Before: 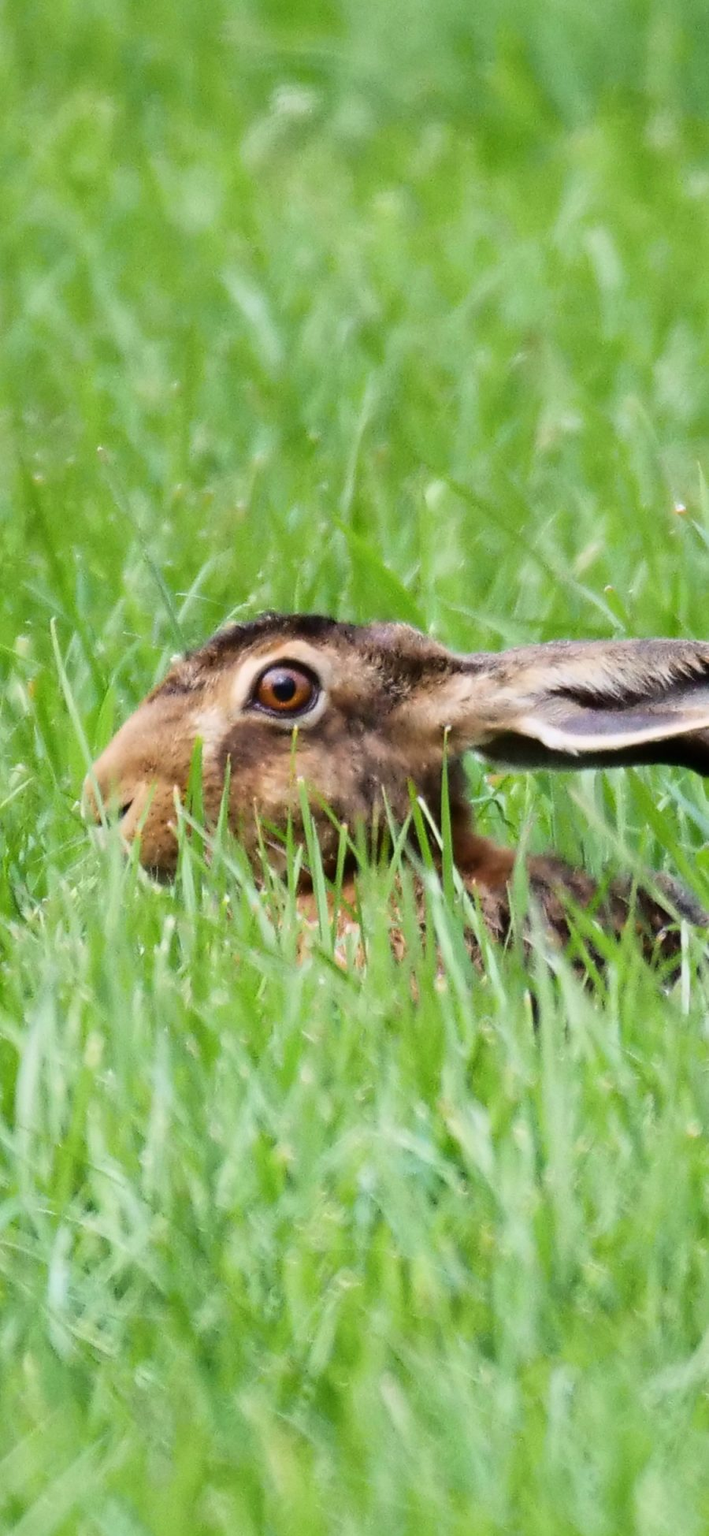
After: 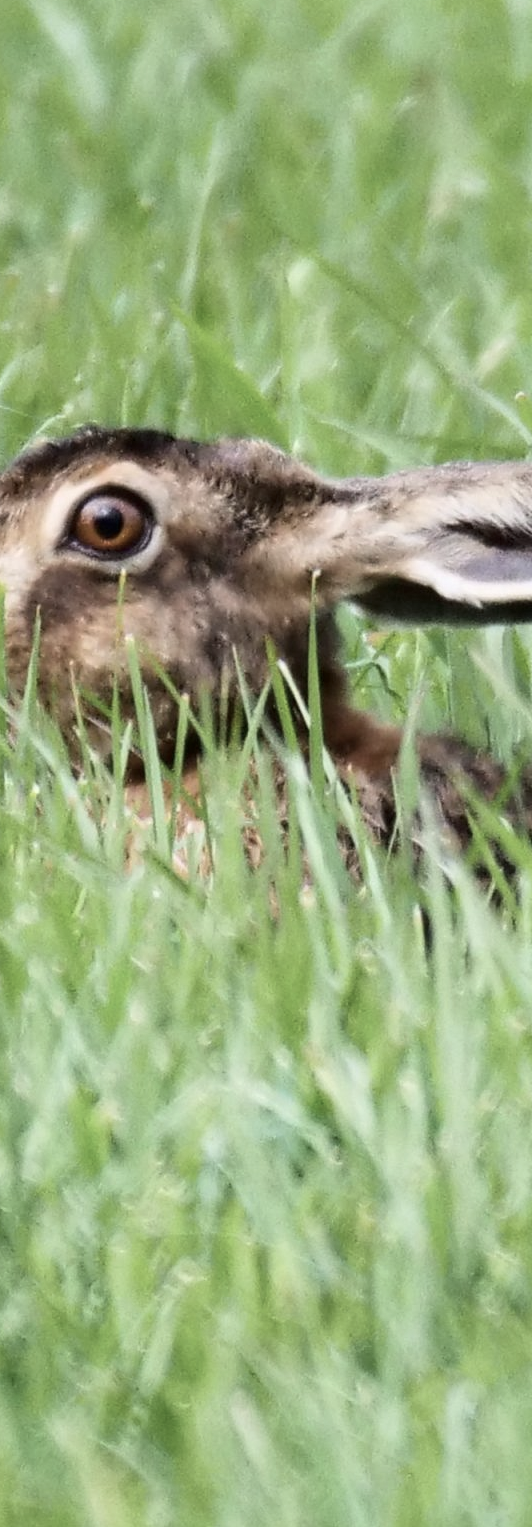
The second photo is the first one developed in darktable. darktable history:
local contrast: highlights 100%, shadows 99%, detail 119%, midtone range 0.2
crop and rotate: left 28.103%, top 18.041%, right 12.69%, bottom 3.568%
contrast brightness saturation: contrast 0.1, saturation -0.353
